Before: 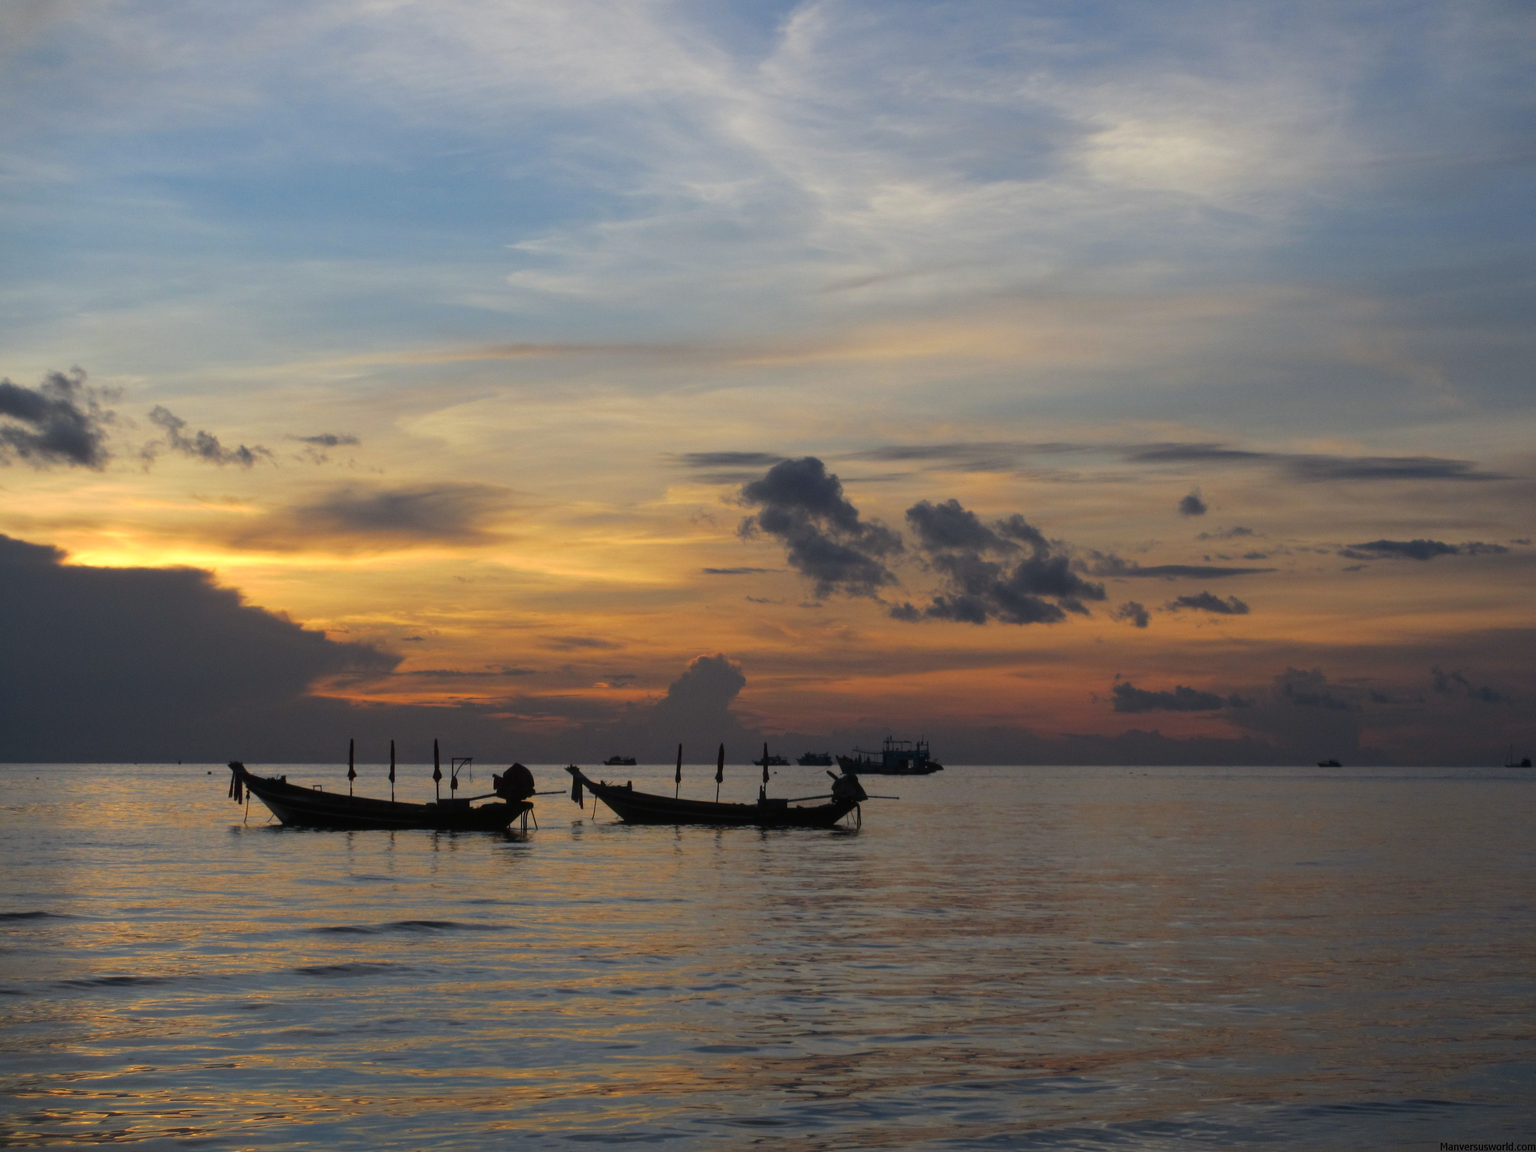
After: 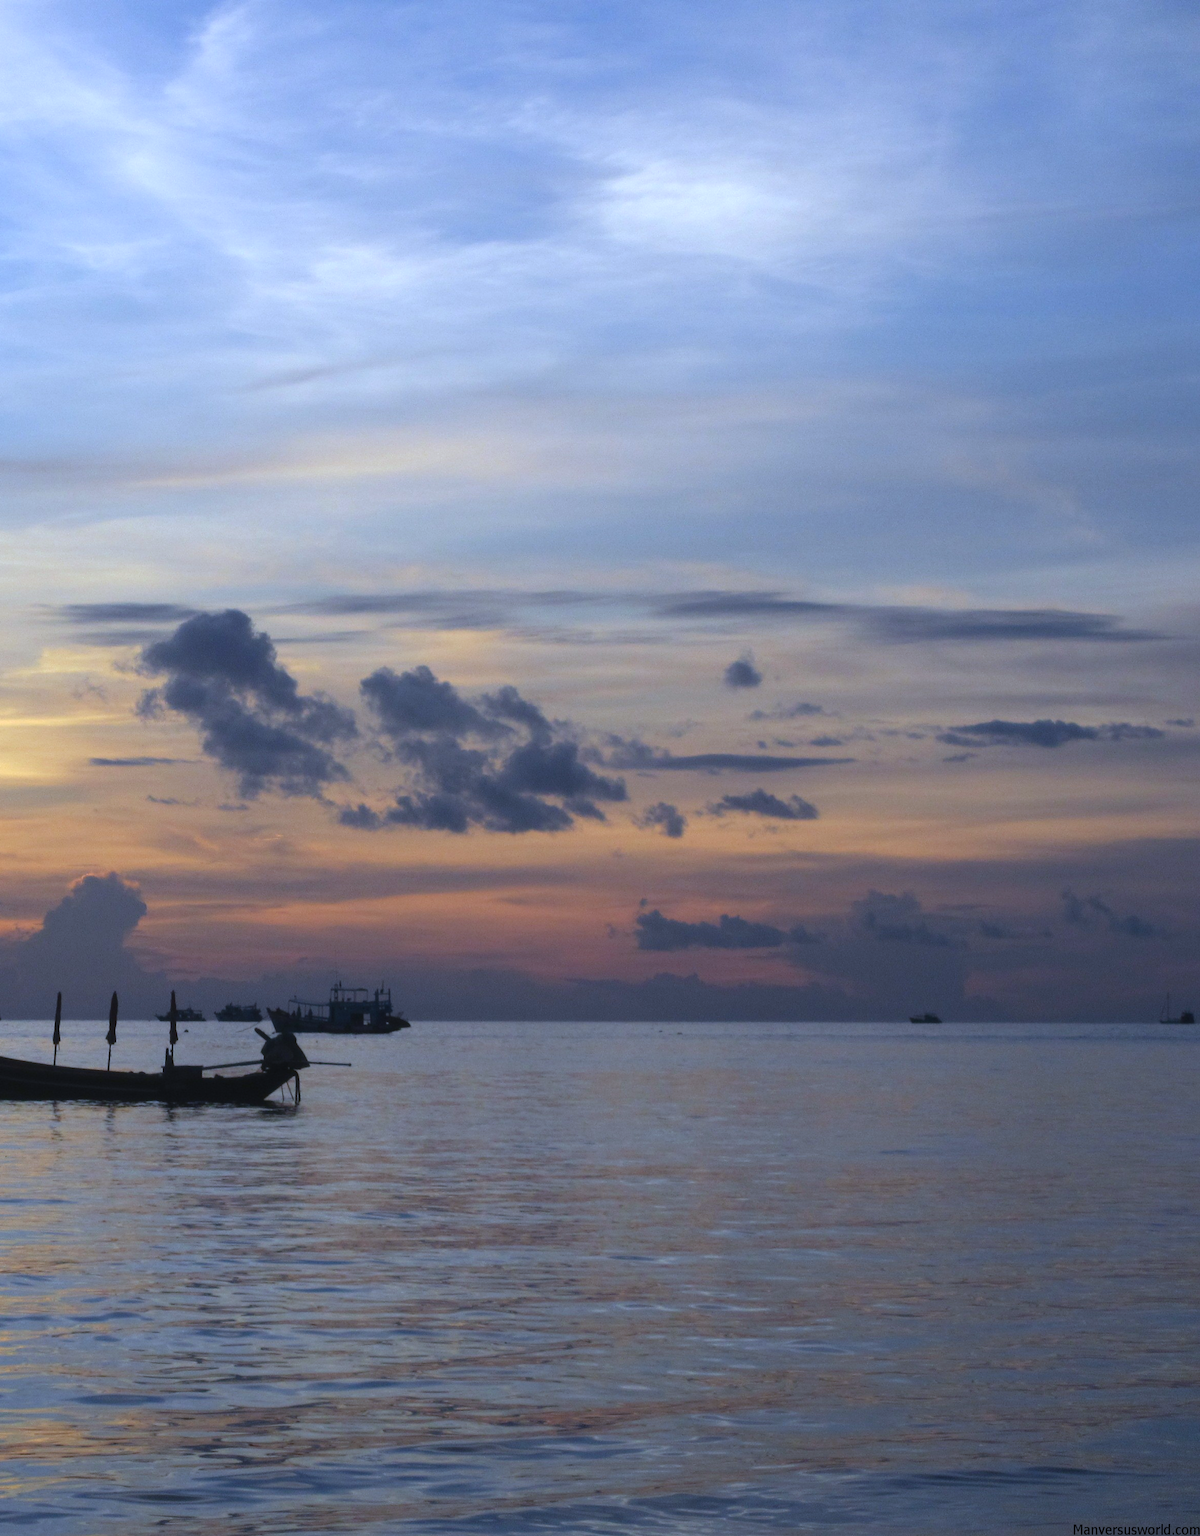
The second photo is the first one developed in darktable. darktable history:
crop: left 41.402%
color calibration: illuminant as shot in camera, x 0.369, y 0.376, temperature 4328.46 K, gamut compression 3
exposure: black level correction -0.002, exposure 0.54 EV, compensate highlight preservation false
white balance: red 0.948, green 1.02, blue 1.176
